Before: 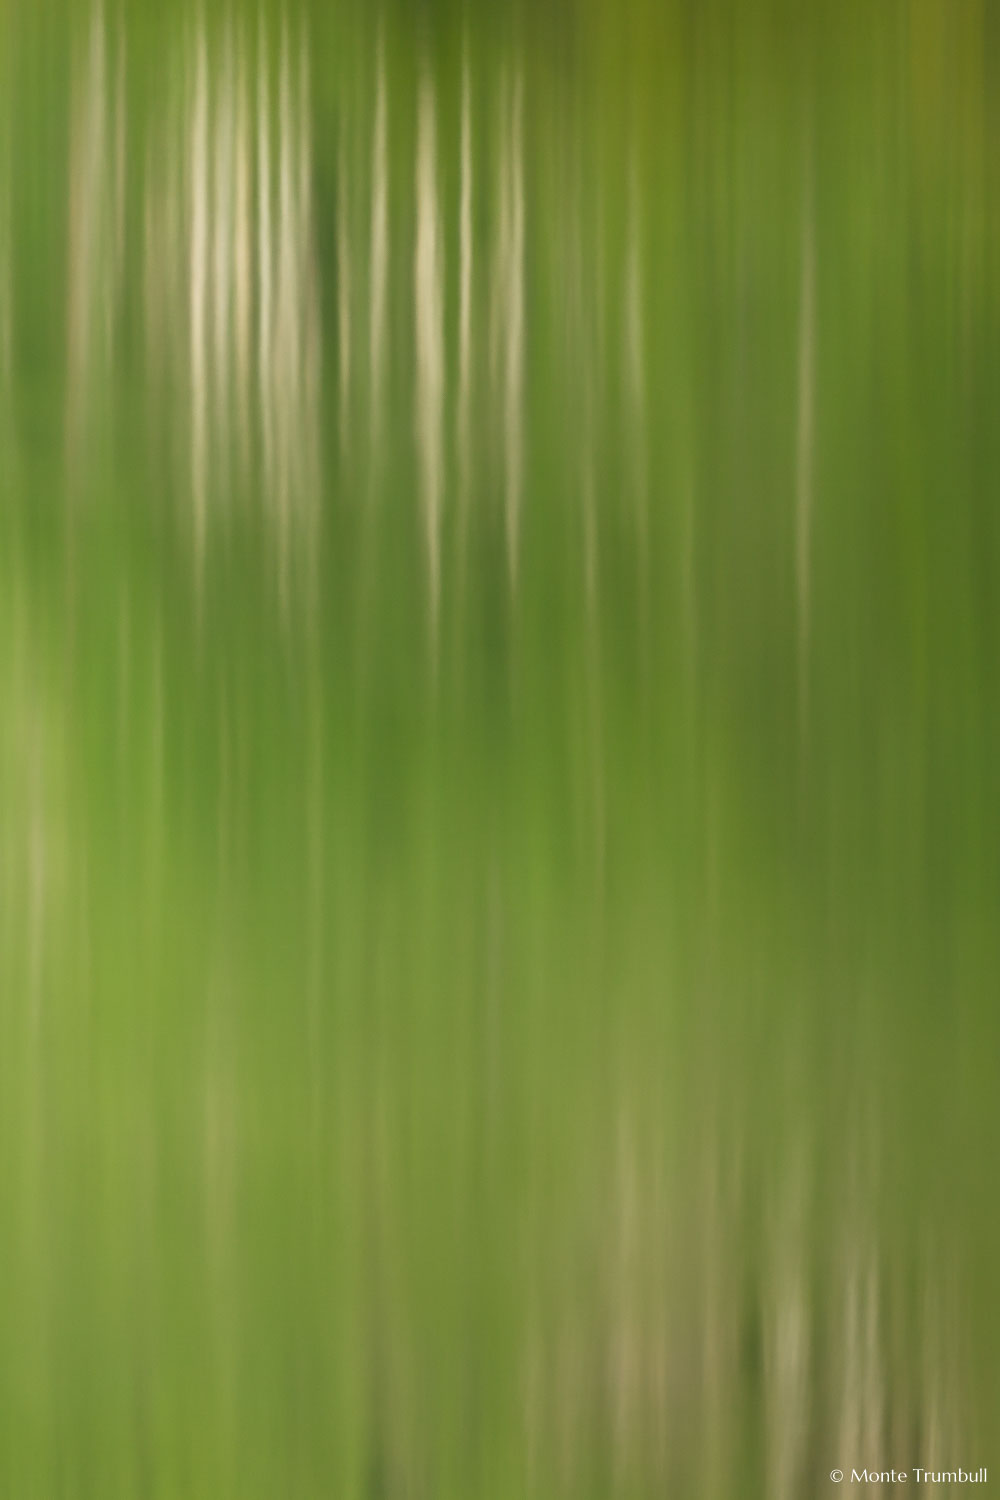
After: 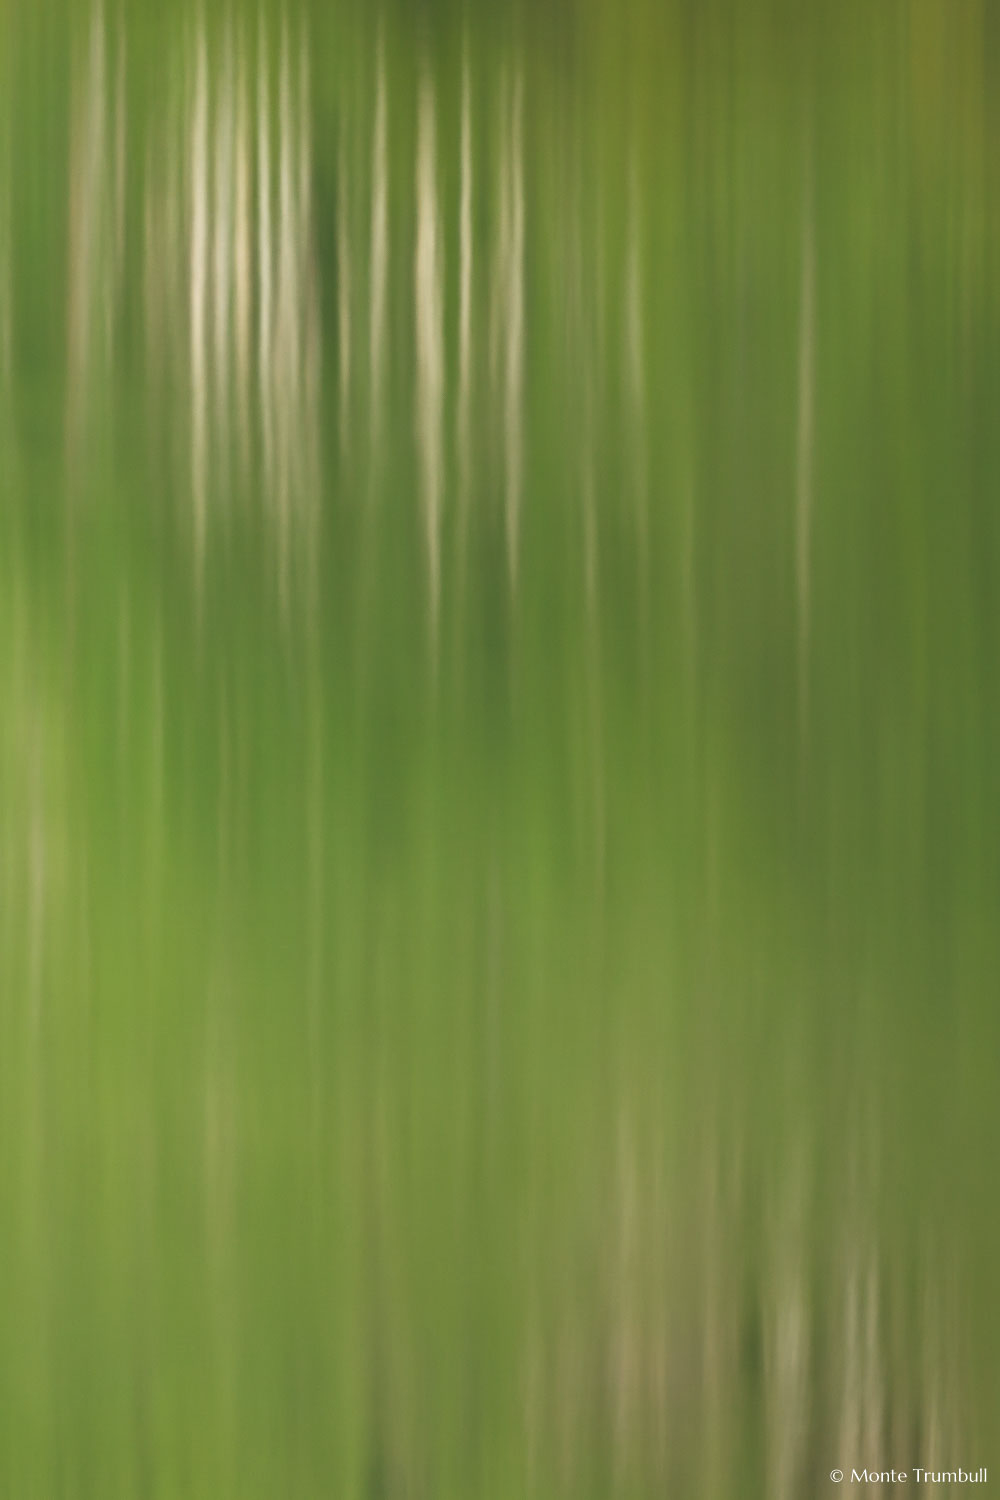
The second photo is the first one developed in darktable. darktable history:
contrast brightness saturation: saturation -0.069
haze removal: strength 0.295, distance 0.25, adaptive false
exposure: black level correction -0.016, compensate exposure bias true, compensate highlight preservation false
shadows and highlights: highlights color adjustment 0.408%, soften with gaussian
